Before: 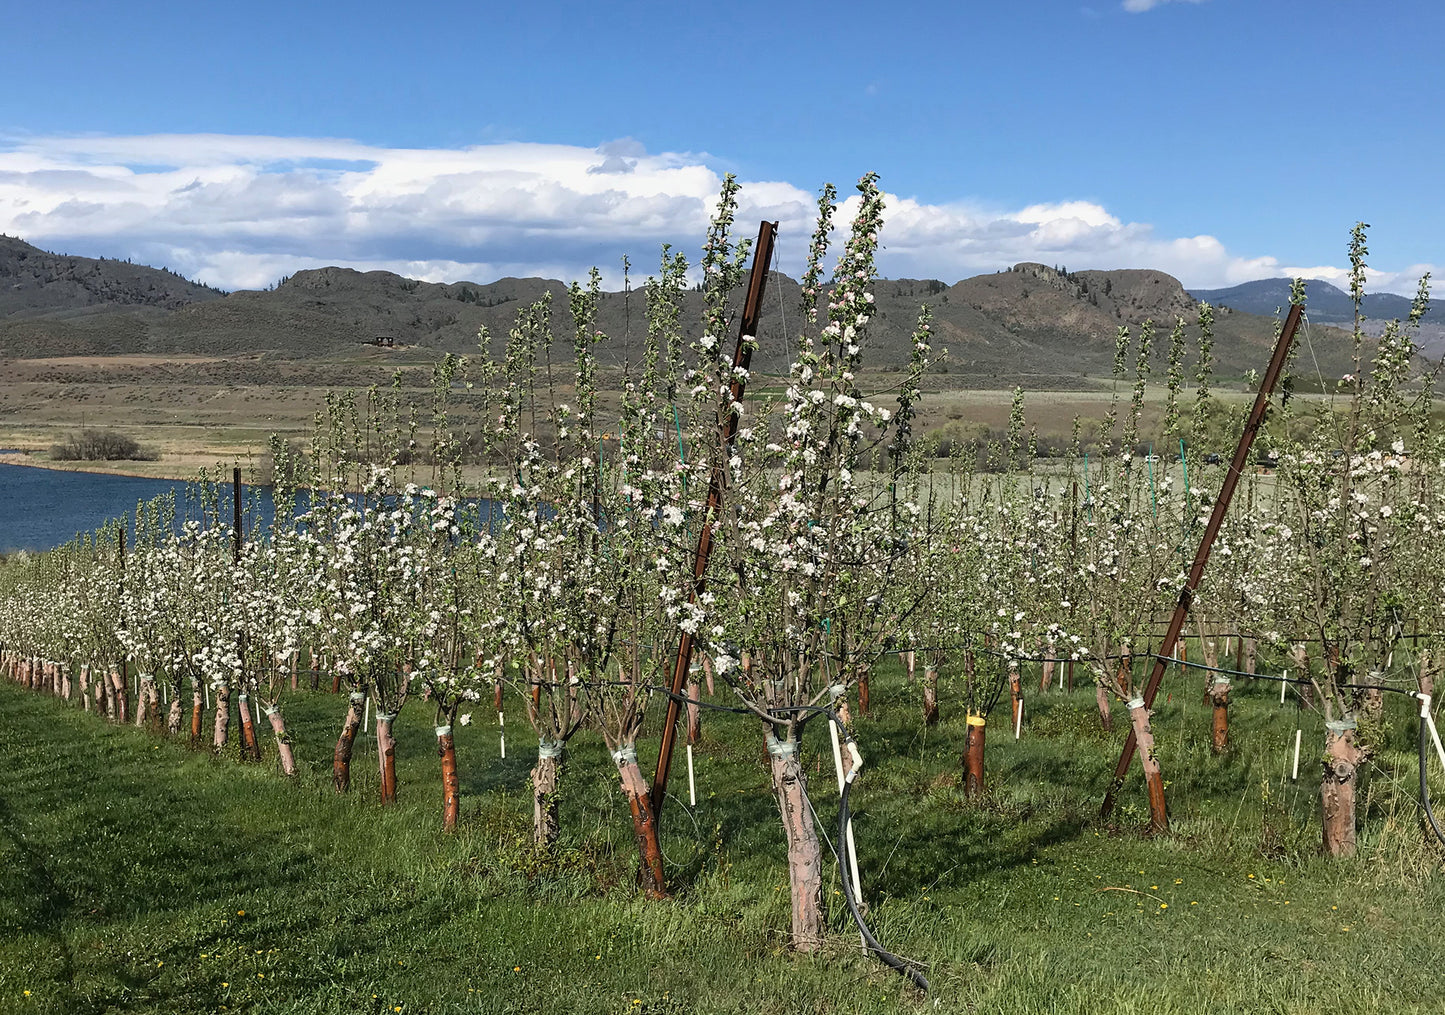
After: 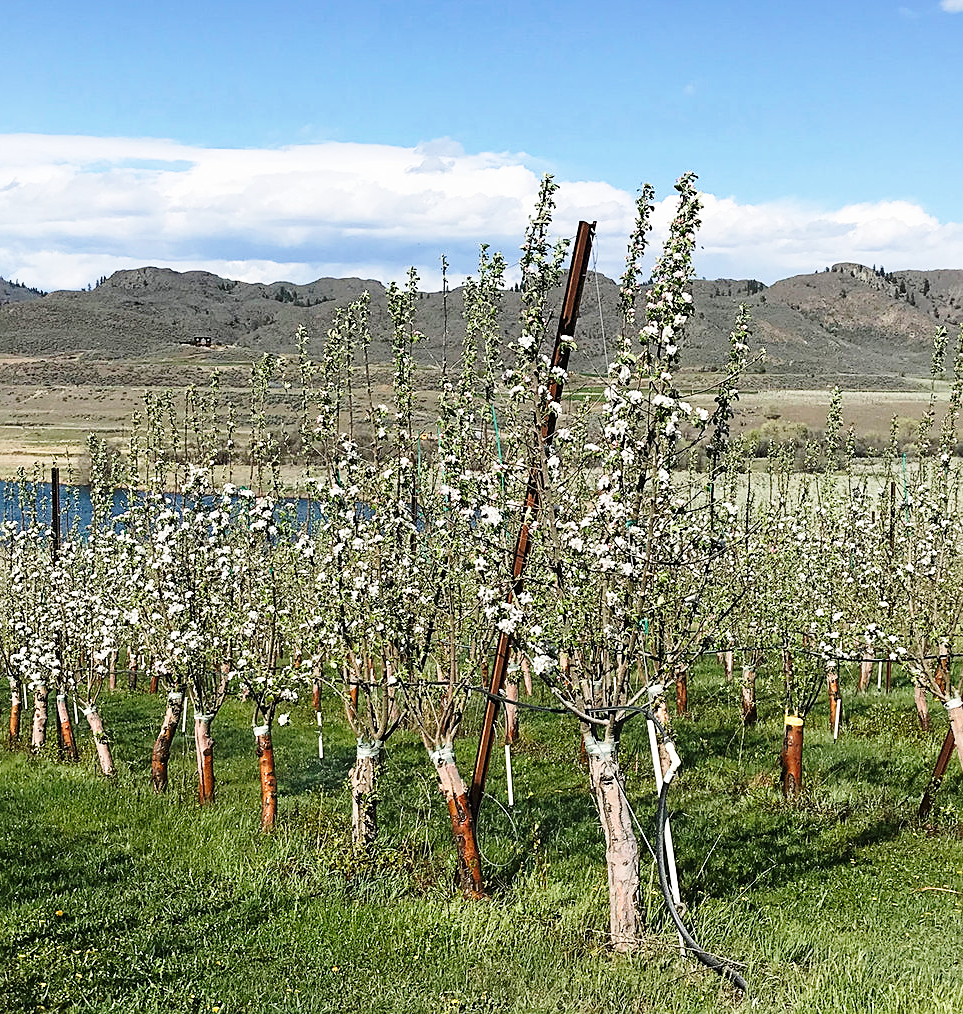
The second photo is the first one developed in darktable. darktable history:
crop and rotate: left 12.648%, right 20.685%
exposure: compensate highlight preservation false
sharpen: on, module defaults
base curve: curves: ch0 [(0, 0) (0.028, 0.03) (0.121, 0.232) (0.46, 0.748) (0.859, 0.968) (1, 1)], preserve colors none
